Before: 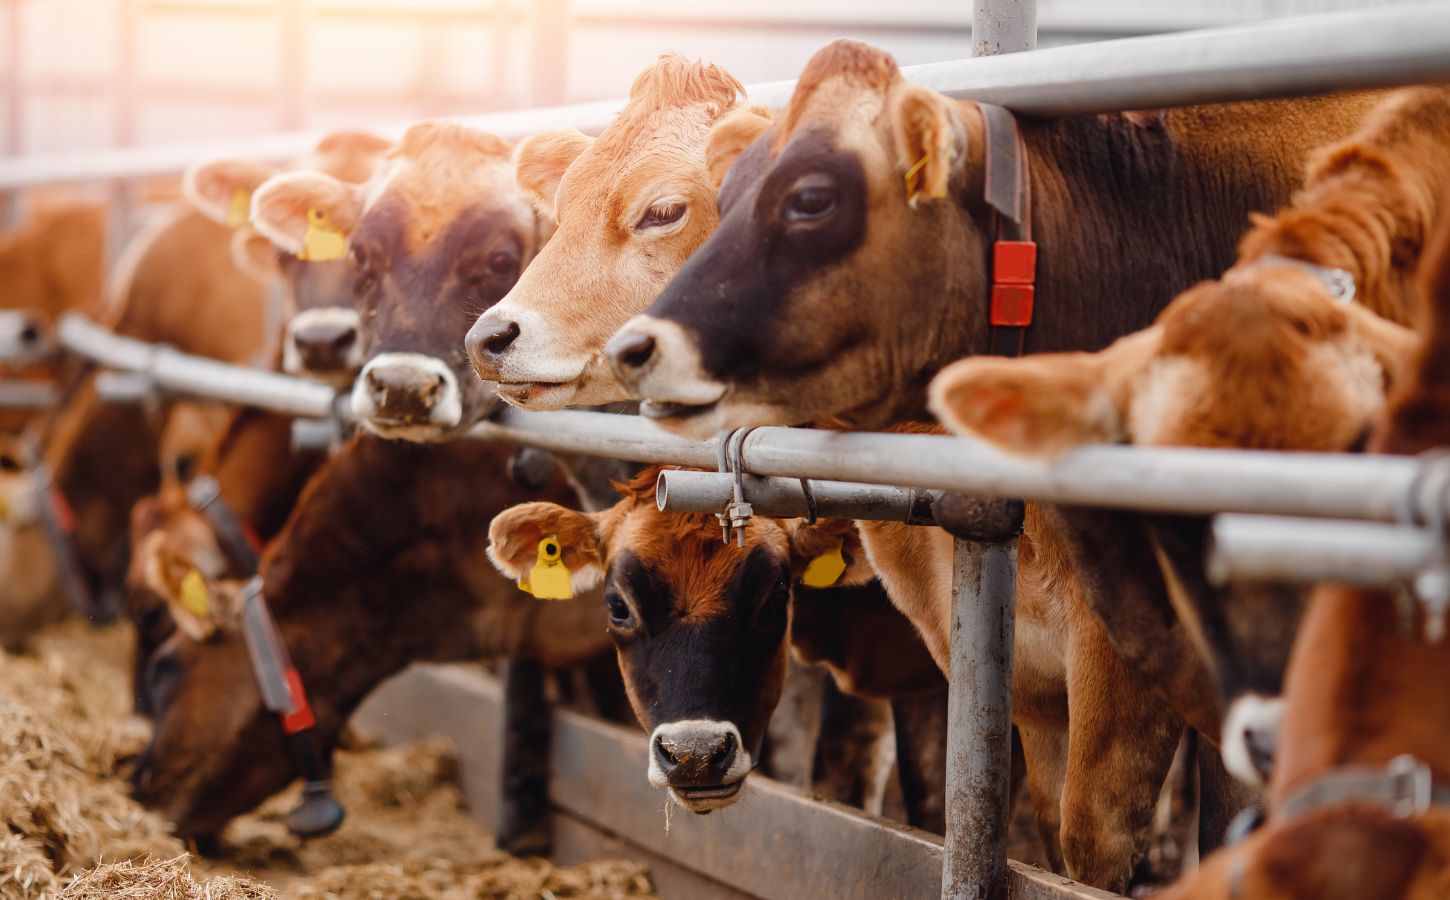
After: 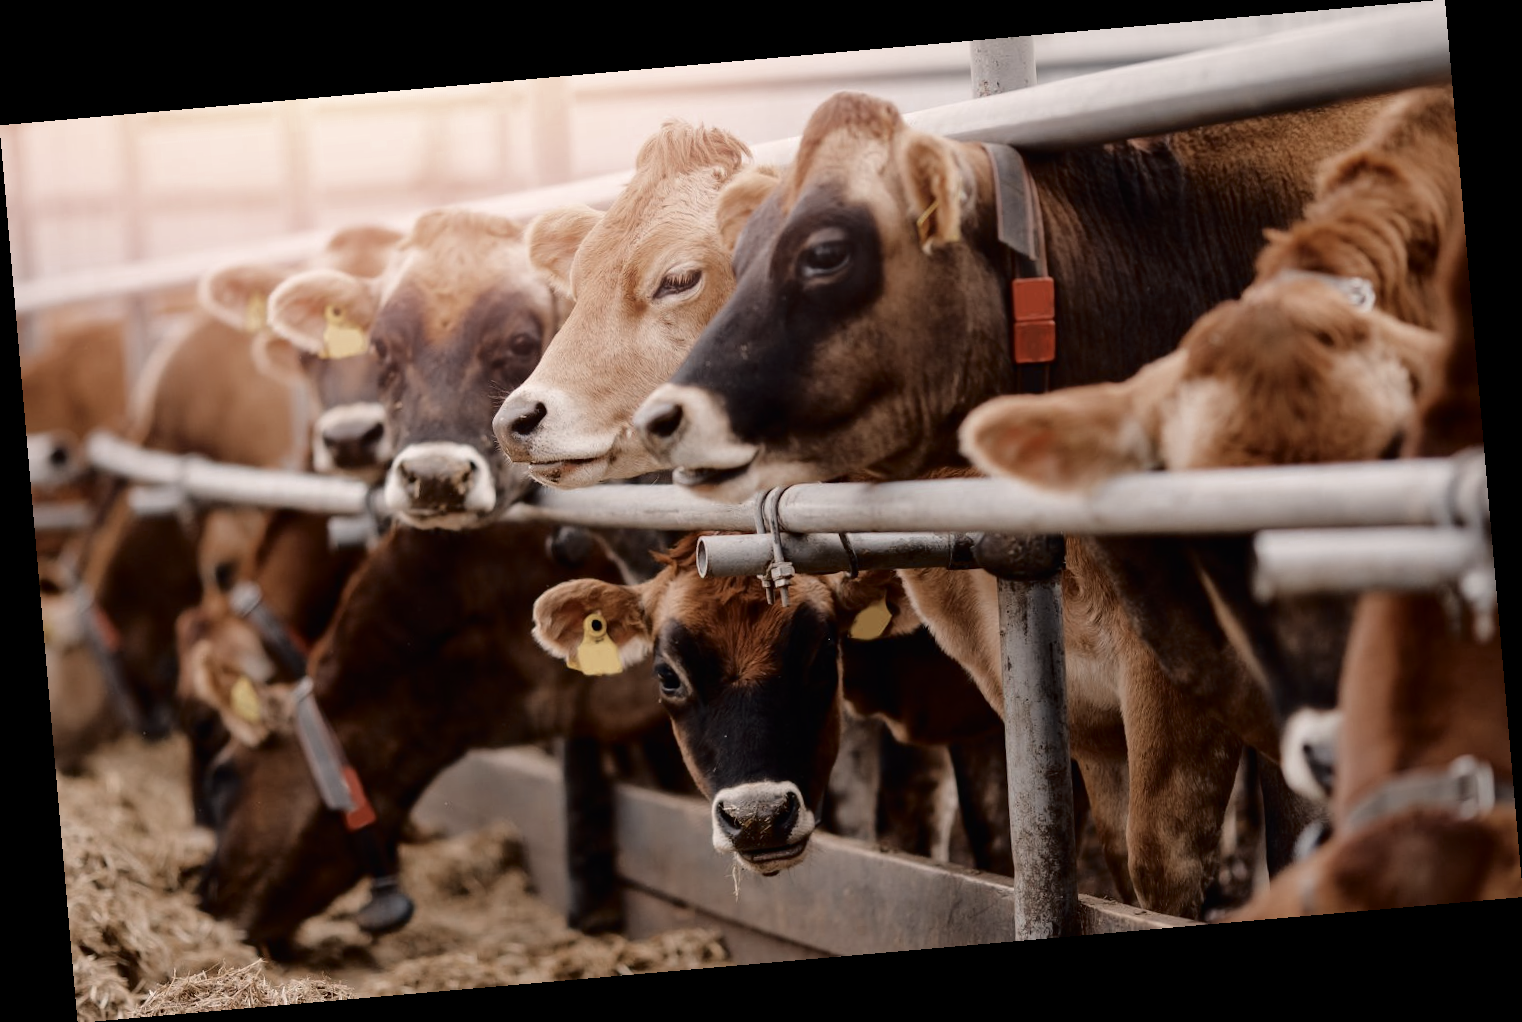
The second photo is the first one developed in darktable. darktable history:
color zones: curves: ch0 [(0, 0.5) (0.125, 0.4) (0.25, 0.5) (0.375, 0.4) (0.5, 0.4) (0.625, 0.35) (0.75, 0.35) (0.875, 0.5)]; ch1 [(0, 0.35) (0.125, 0.45) (0.25, 0.35) (0.375, 0.35) (0.5, 0.35) (0.625, 0.35) (0.75, 0.45) (0.875, 0.35)]; ch2 [(0, 0.6) (0.125, 0.5) (0.25, 0.5) (0.375, 0.6) (0.5, 0.6) (0.625, 0.5) (0.75, 0.5) (0.875, 0.5)]
color correction: highlights a* 5.59, highlights b* 5.24, saturation 0.68
white balance: red 1, blue 1
fill light: exposure -2 EV, width 8.6
rotate and perspective: rotation -4.98°, automatic cropping off
